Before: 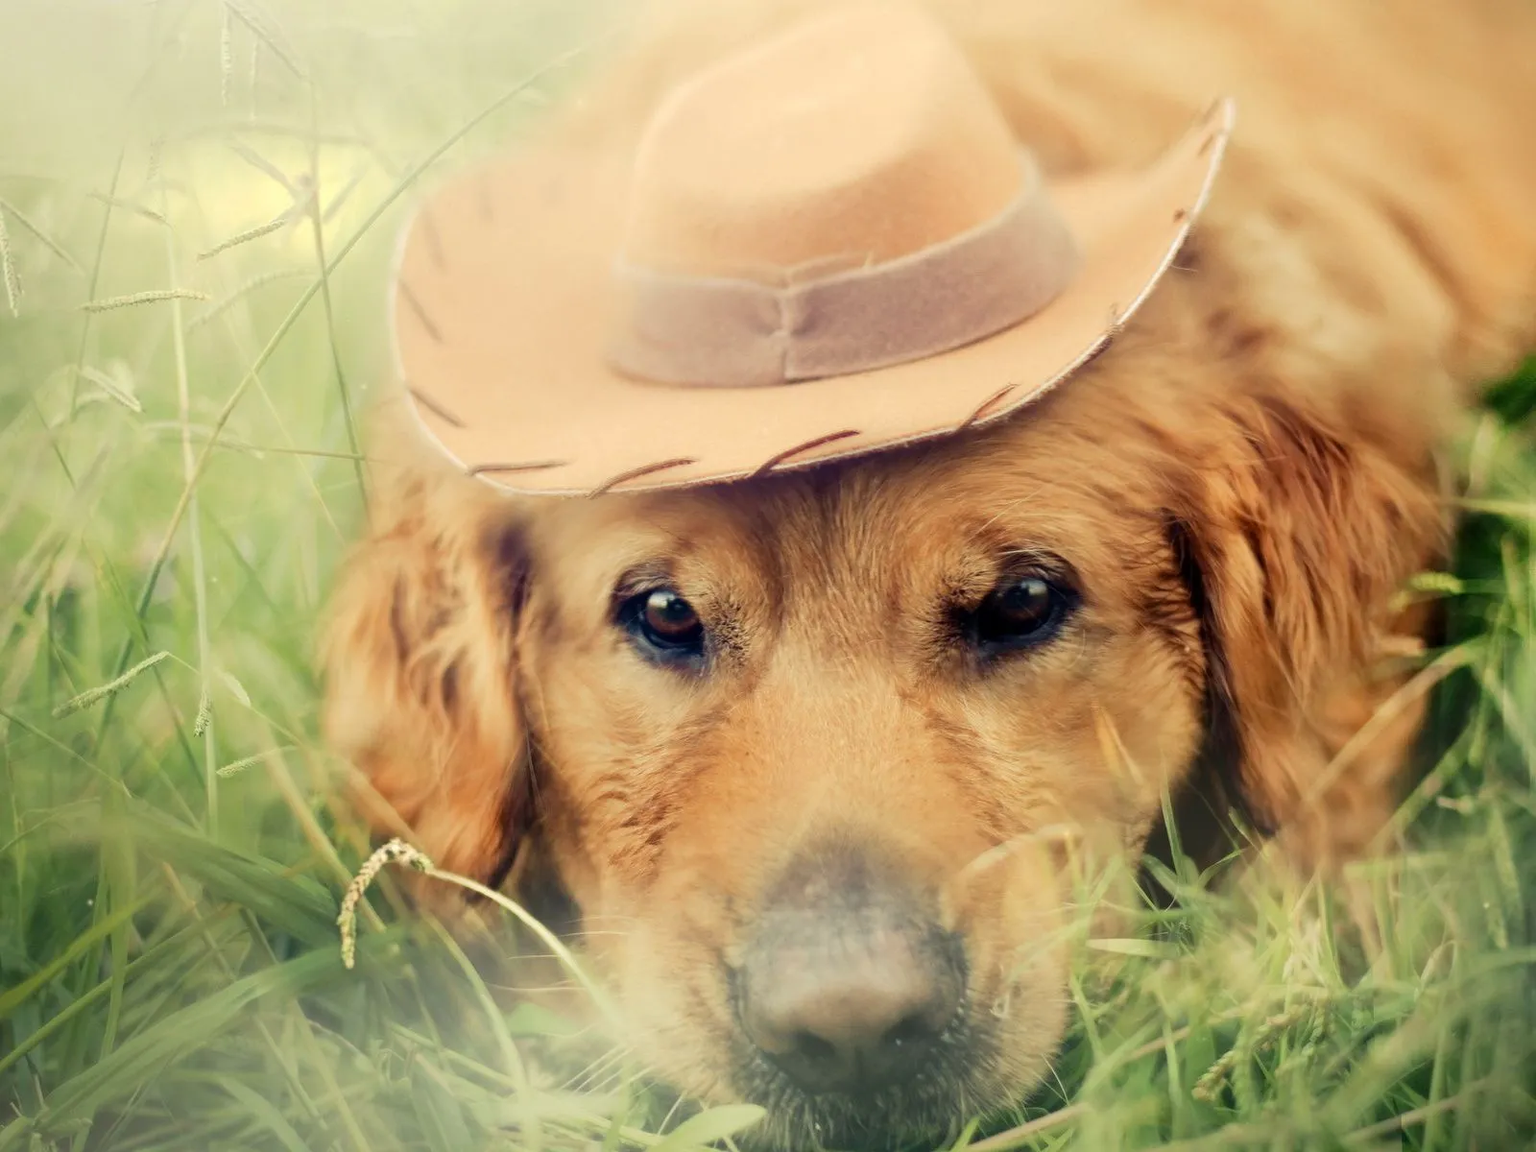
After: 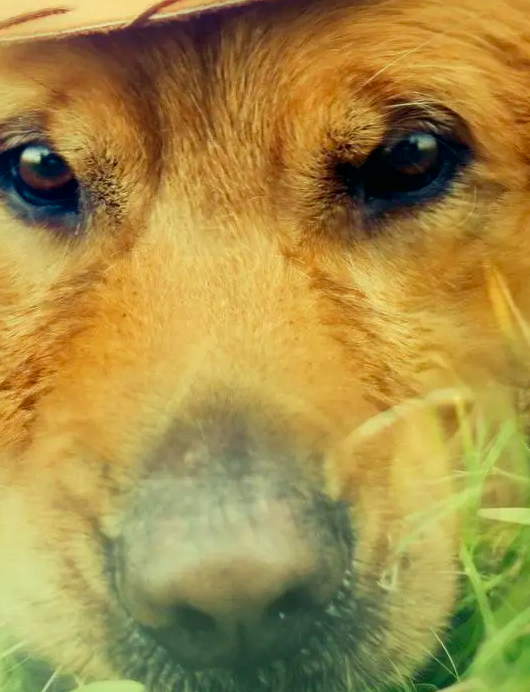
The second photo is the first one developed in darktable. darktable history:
crop: left 40.878%, top 39.176%, right 25.993%, bottom 3.081%
local contrast: mode bilateral grid, contrast 20, coarseness 50, detail 132%, midtone range 0.2
color correction: highlights a* -7.33, highlights b* 1.26, shadows a* -3.55, saturation 1.4
